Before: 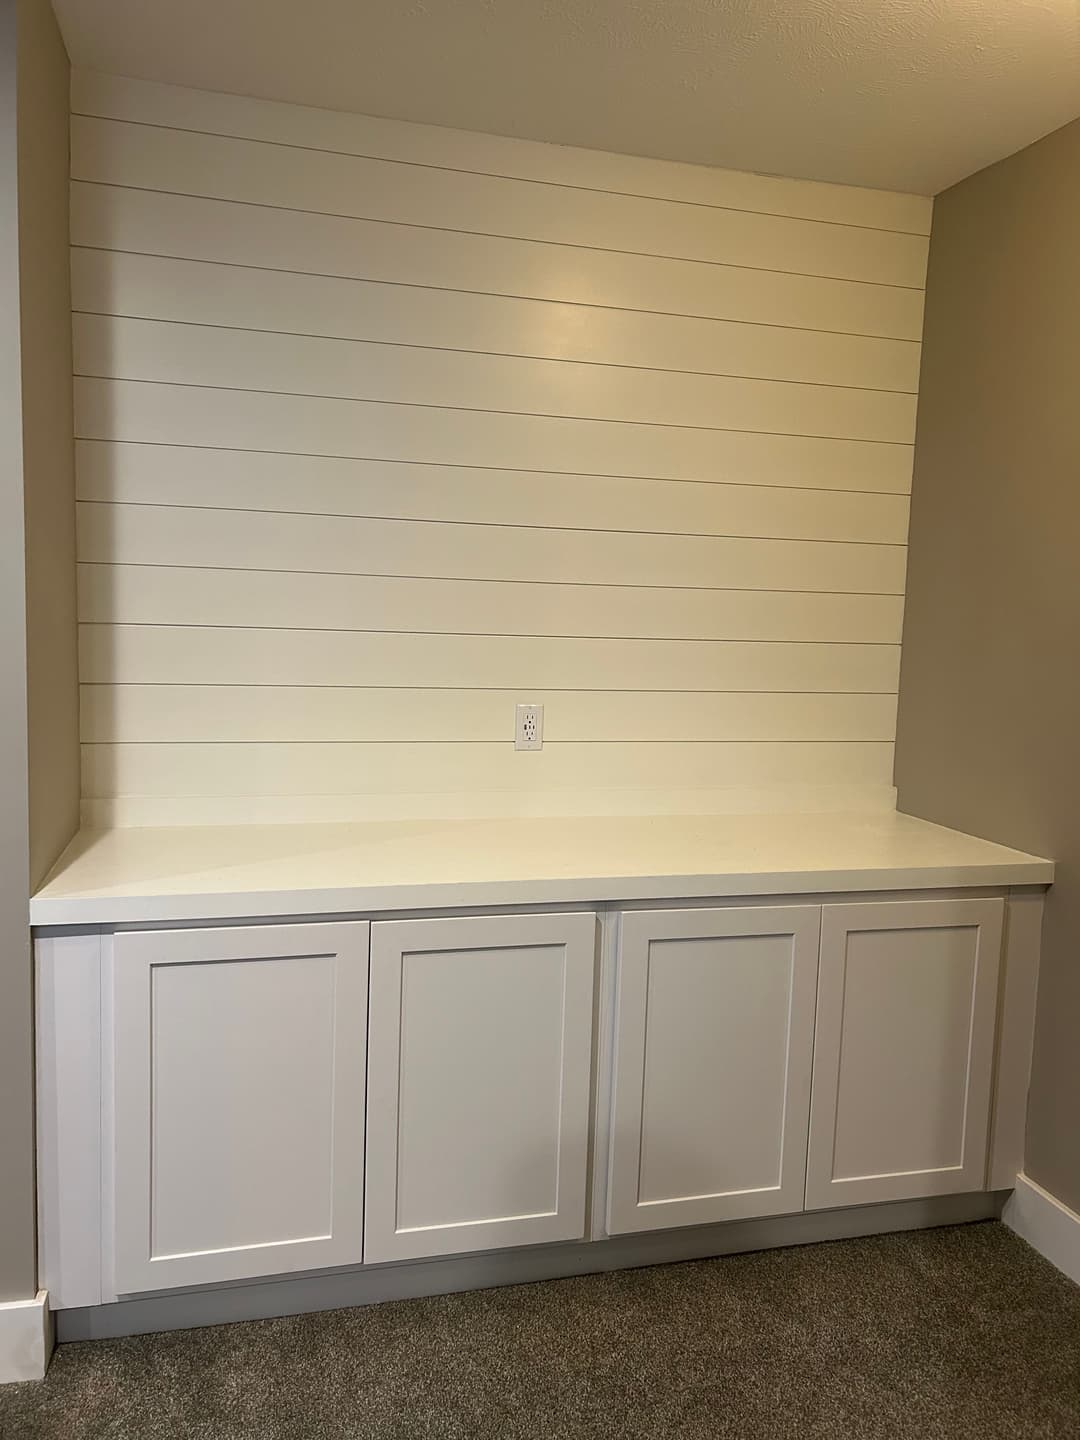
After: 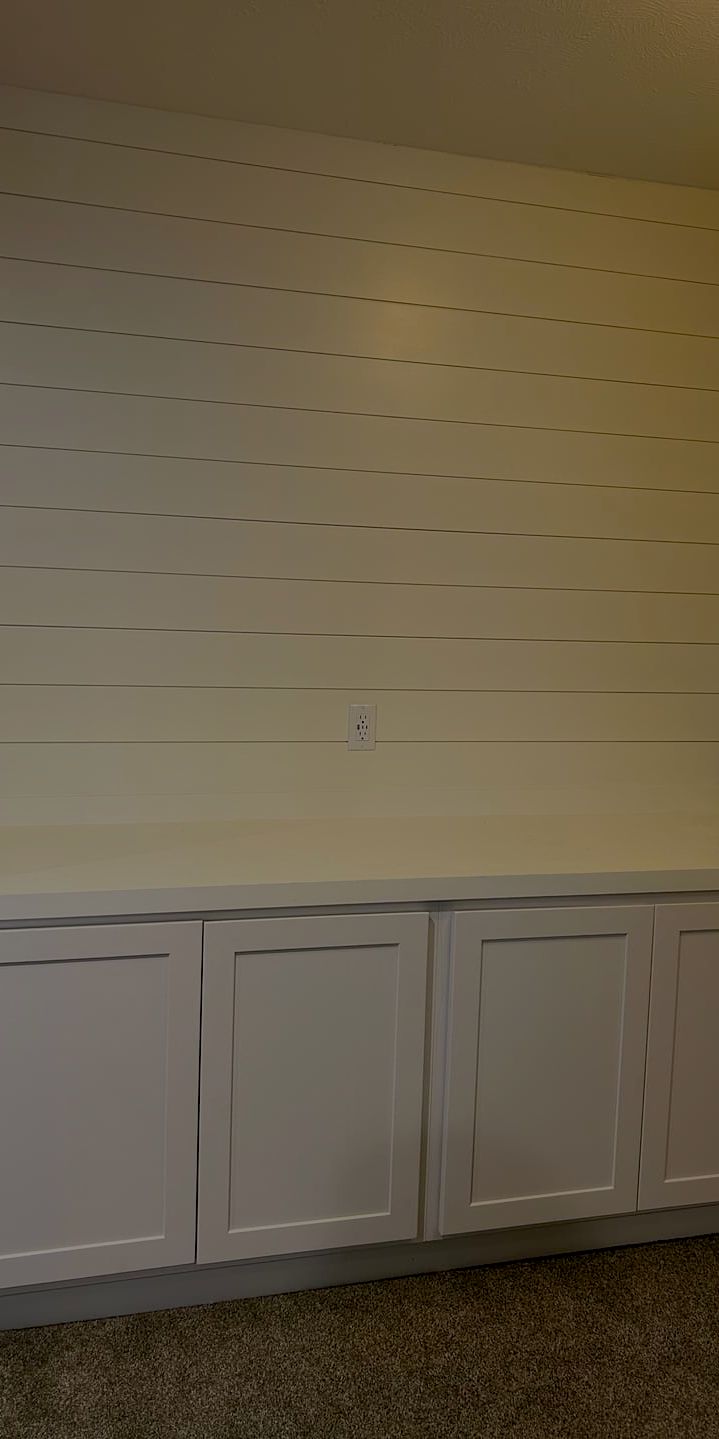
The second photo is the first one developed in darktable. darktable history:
color balance rgb: shadows lift › luminance -9.988%, highlights gain › chroma 0.177%, highlights gain › hue 332.94°, perceptual saturation grading › global saturation 25.183%, perceptual brilliance grading › global brilliance -48.195%, global vibrance 14.72%
crop and rotate: left 15.642%, right 17.774%
exposure: black level correction 0.012, exposure 0.691 EV, compensate highlight preservation false
